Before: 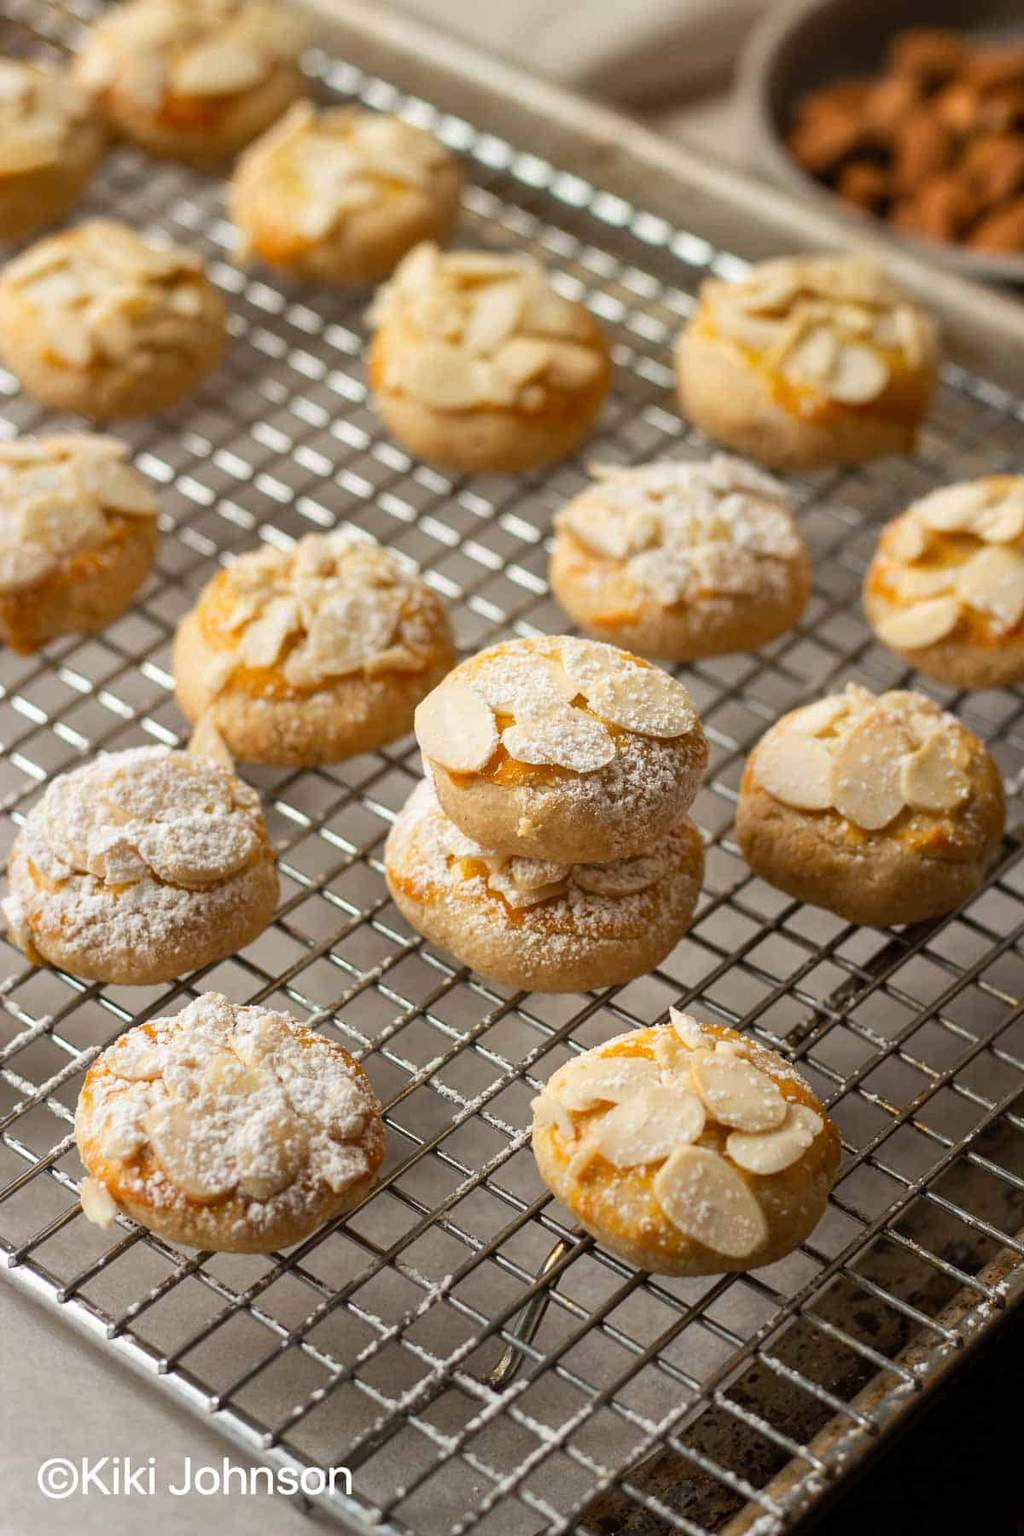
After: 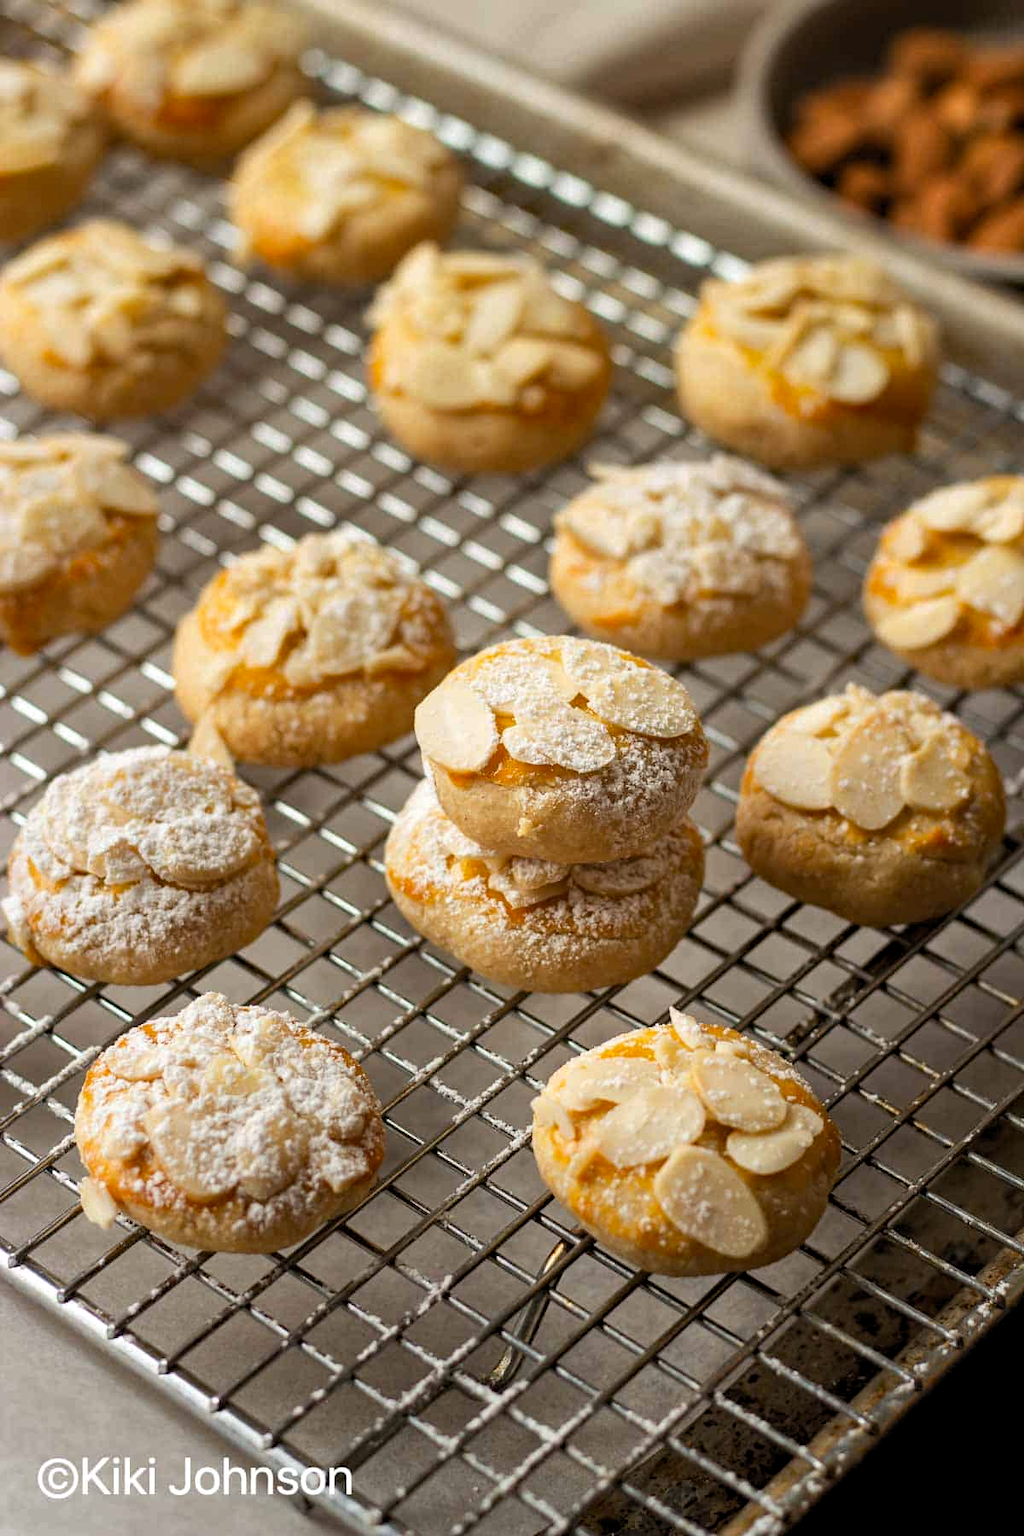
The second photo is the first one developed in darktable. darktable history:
levels: levels [0.026, 0.507, 0.987]
haze removal: compatibility mode true, adaptive false
